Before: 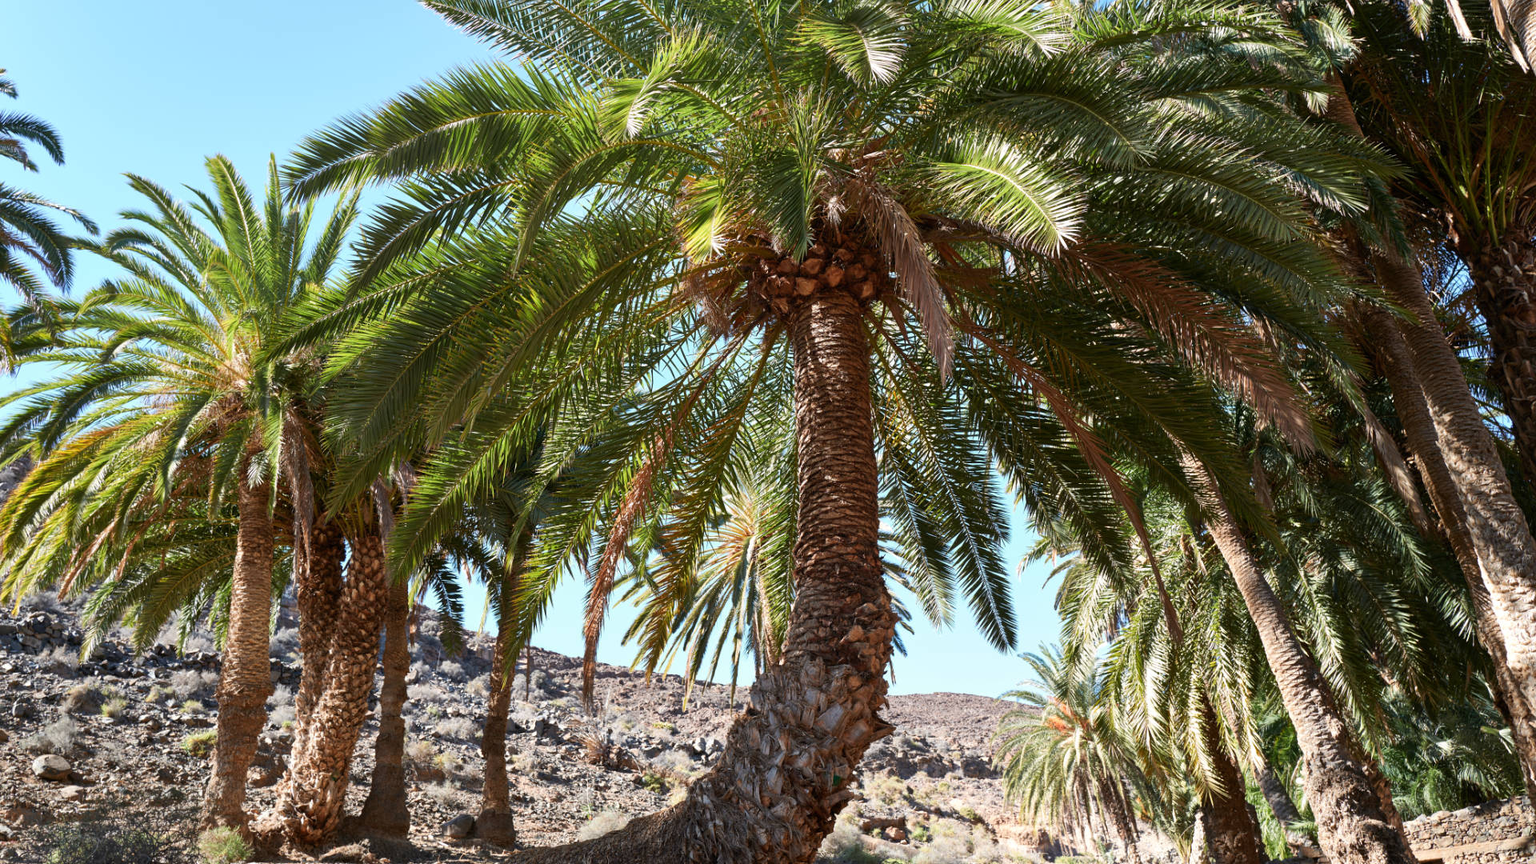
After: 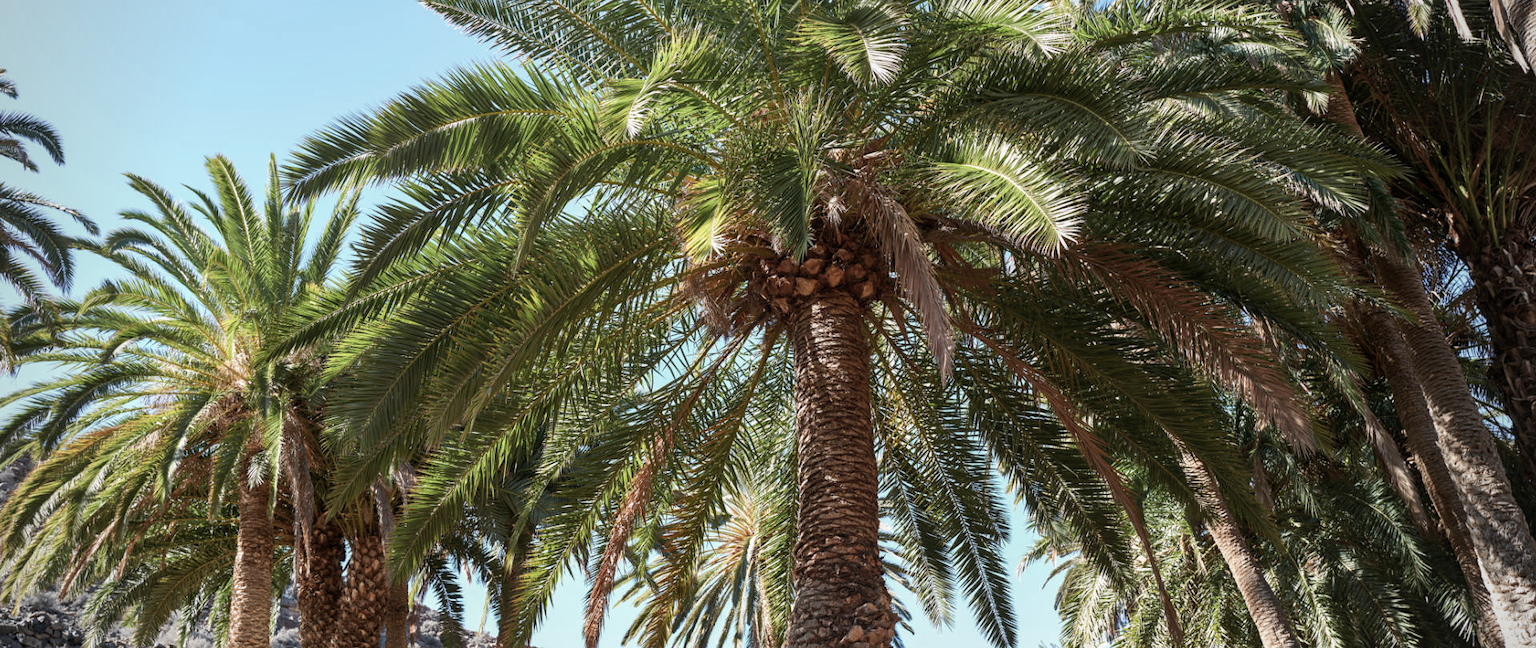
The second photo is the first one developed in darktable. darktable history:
vignetting: on, module defaults
crop: bottom 24.988%
color correction: highlights b* -0.039, saturation 0.782
local contrast: detail 114%
